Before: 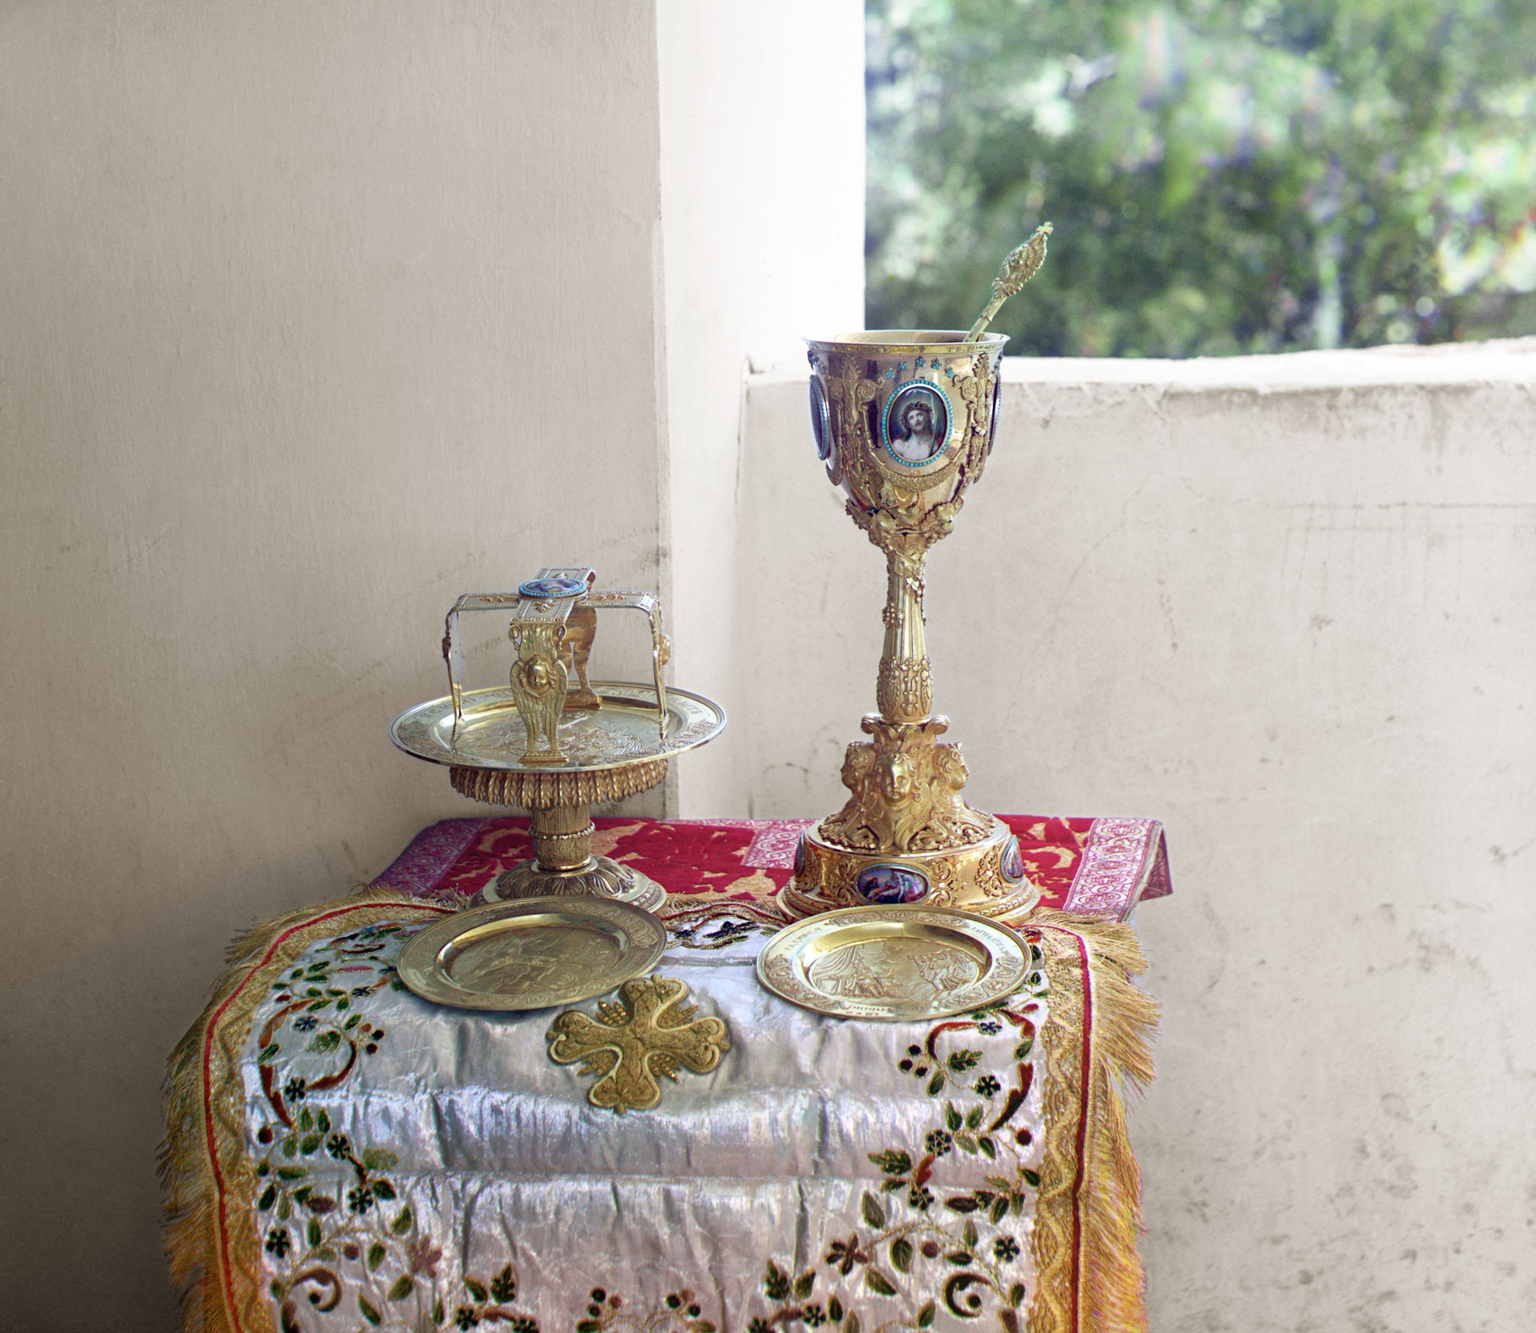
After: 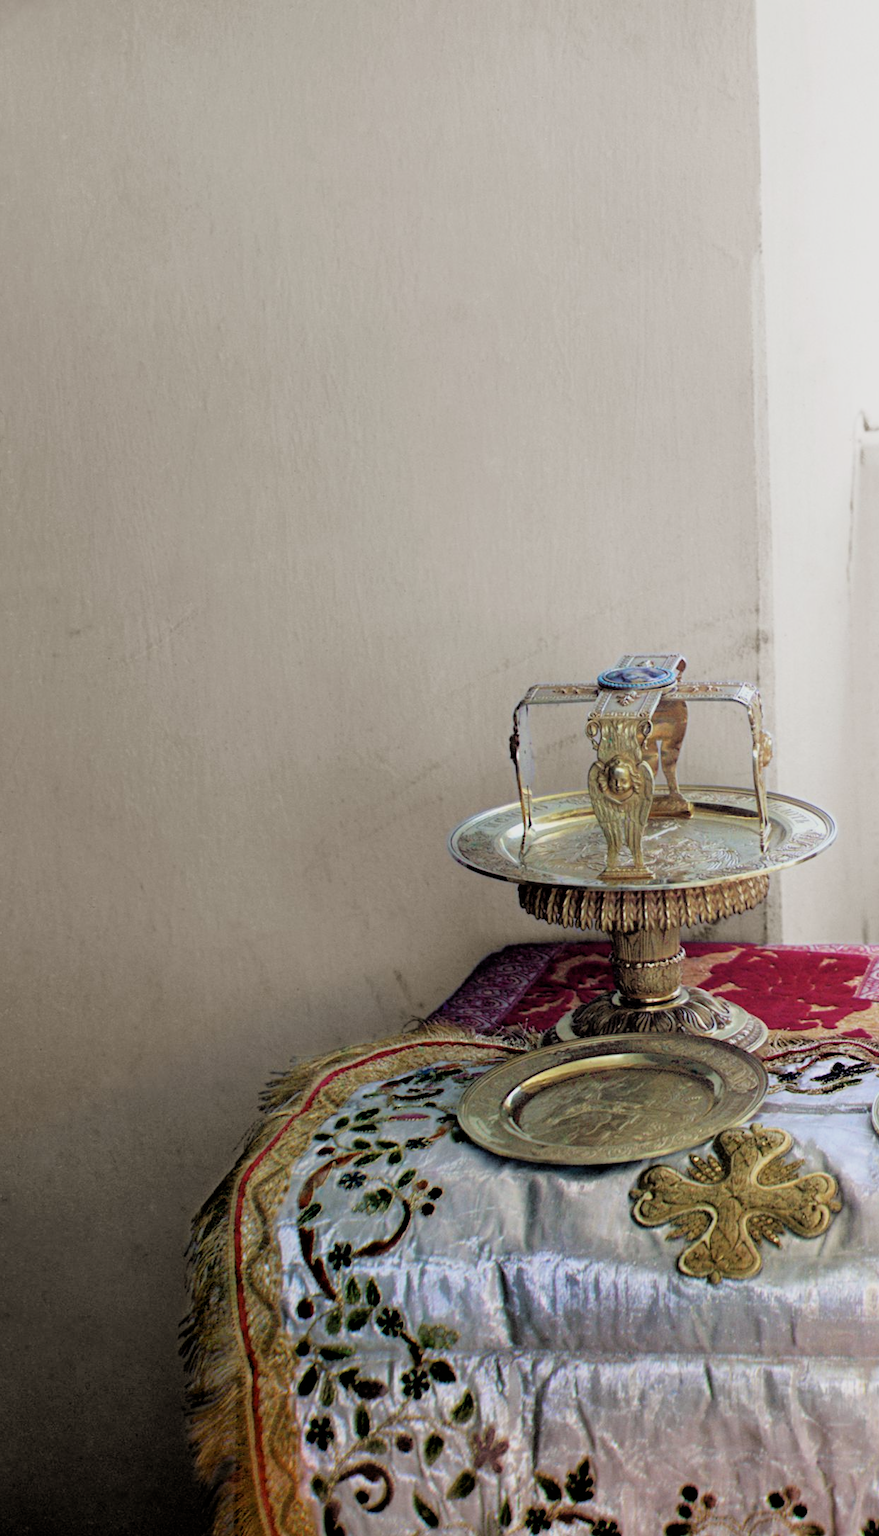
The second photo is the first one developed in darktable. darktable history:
filmic rgb: black relative exposure -3.43 EV, white relative exposure 3.45 EV, threshold 5.94 EV, hardness 2.36, contrast 1.102, enable highlight reconstruction true
crop and rotate: left 0.059%, top 0%, right 50.296%
